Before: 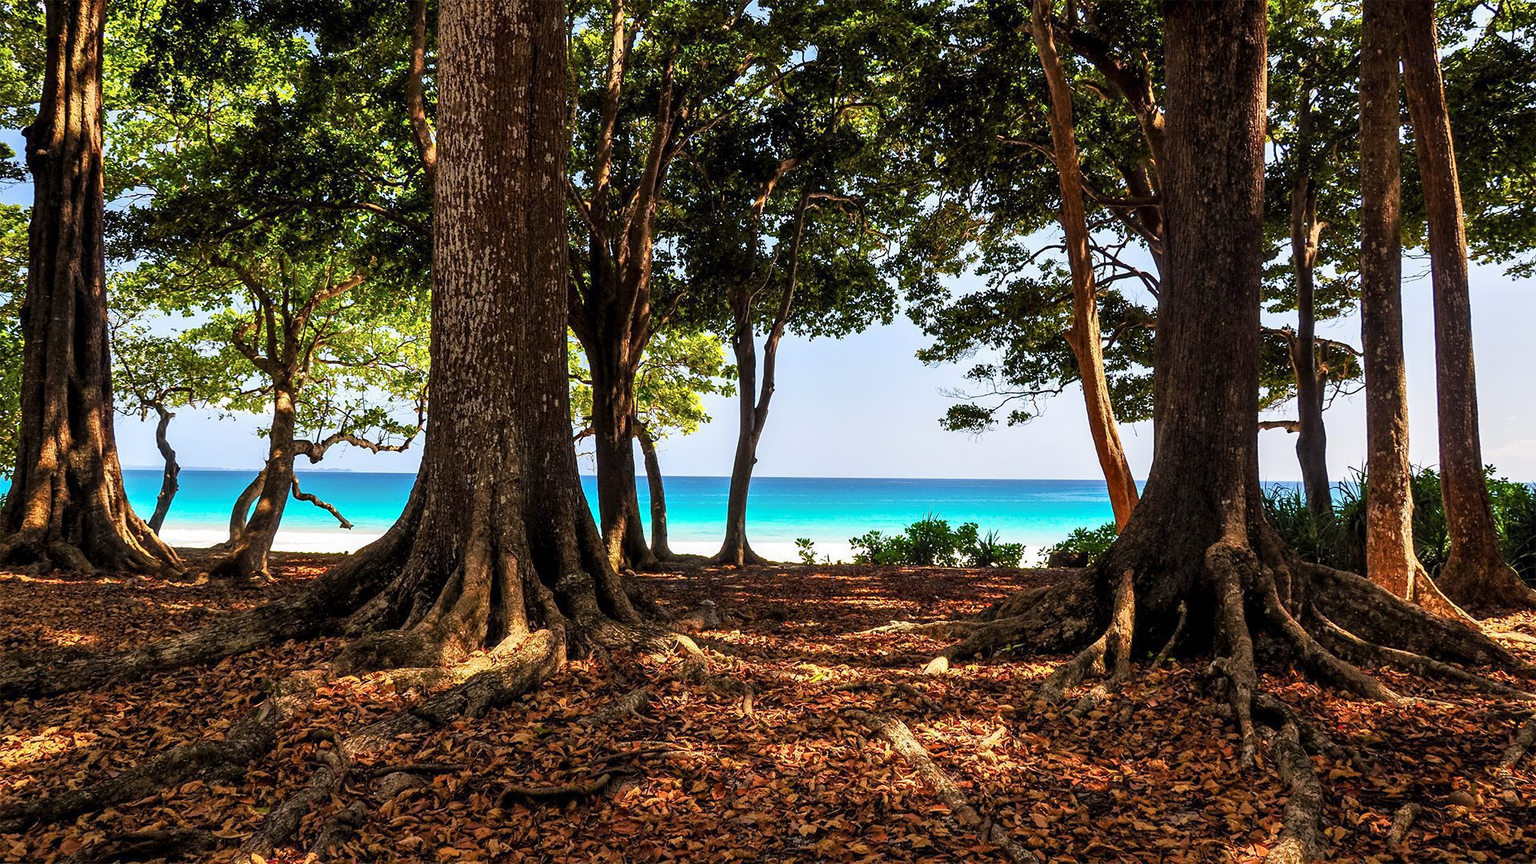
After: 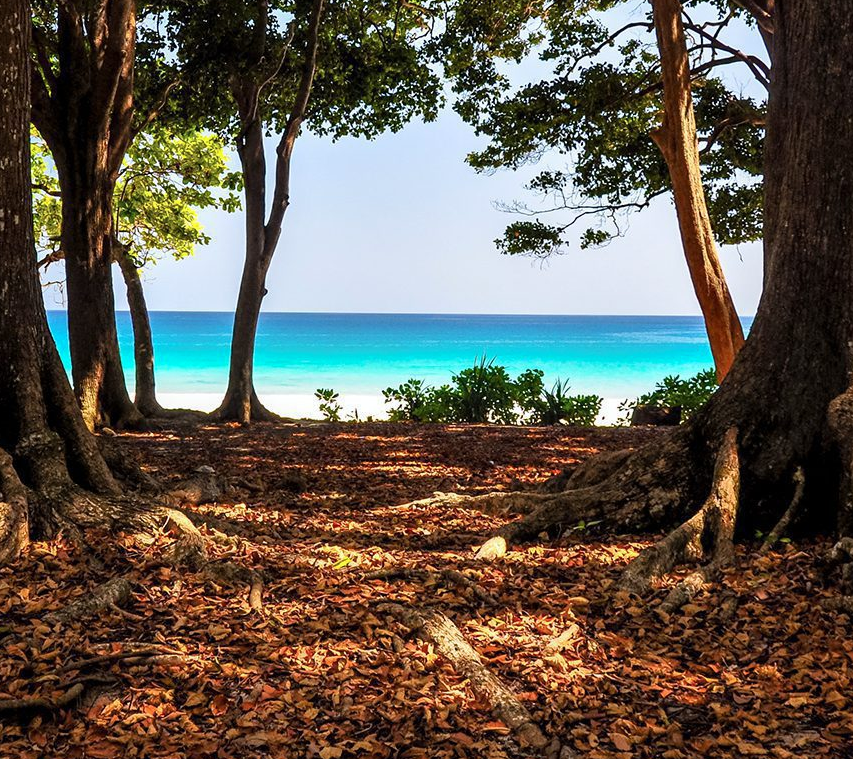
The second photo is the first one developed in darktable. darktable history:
color correction: highlights a* -0.275, highlights b* -0.104
crop: left 35.387%, top 26.316%, right 20.178%, bottom 3.368%
